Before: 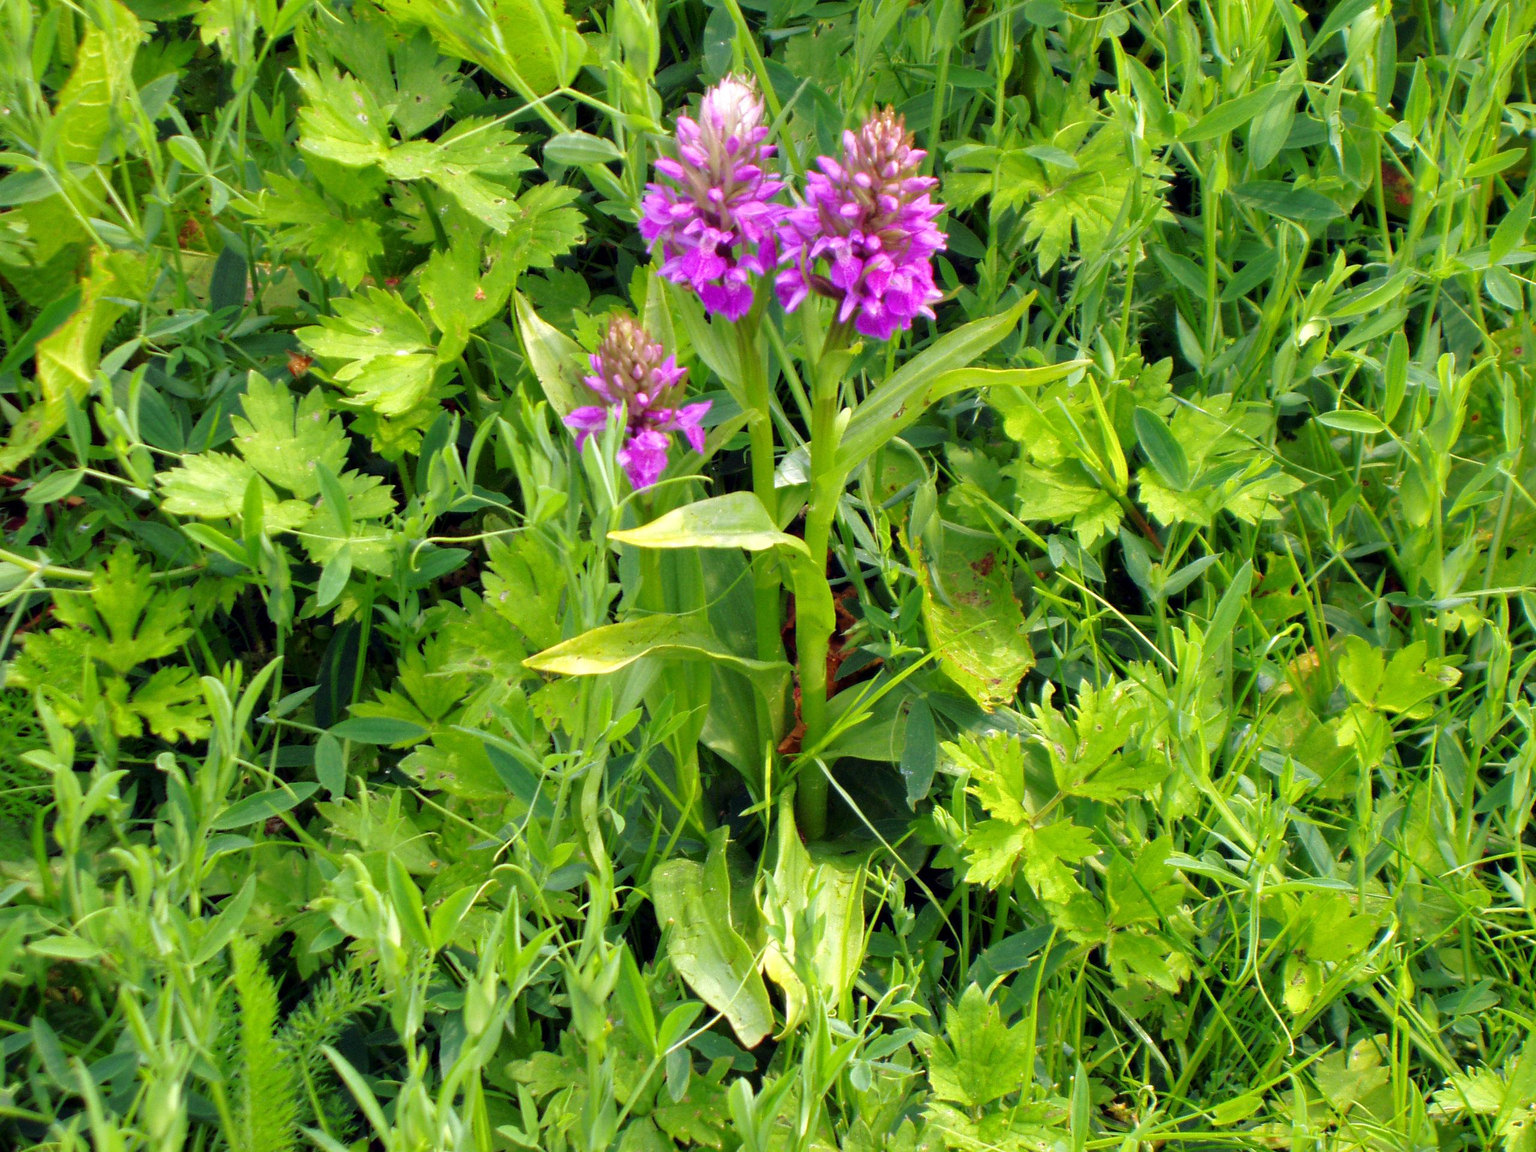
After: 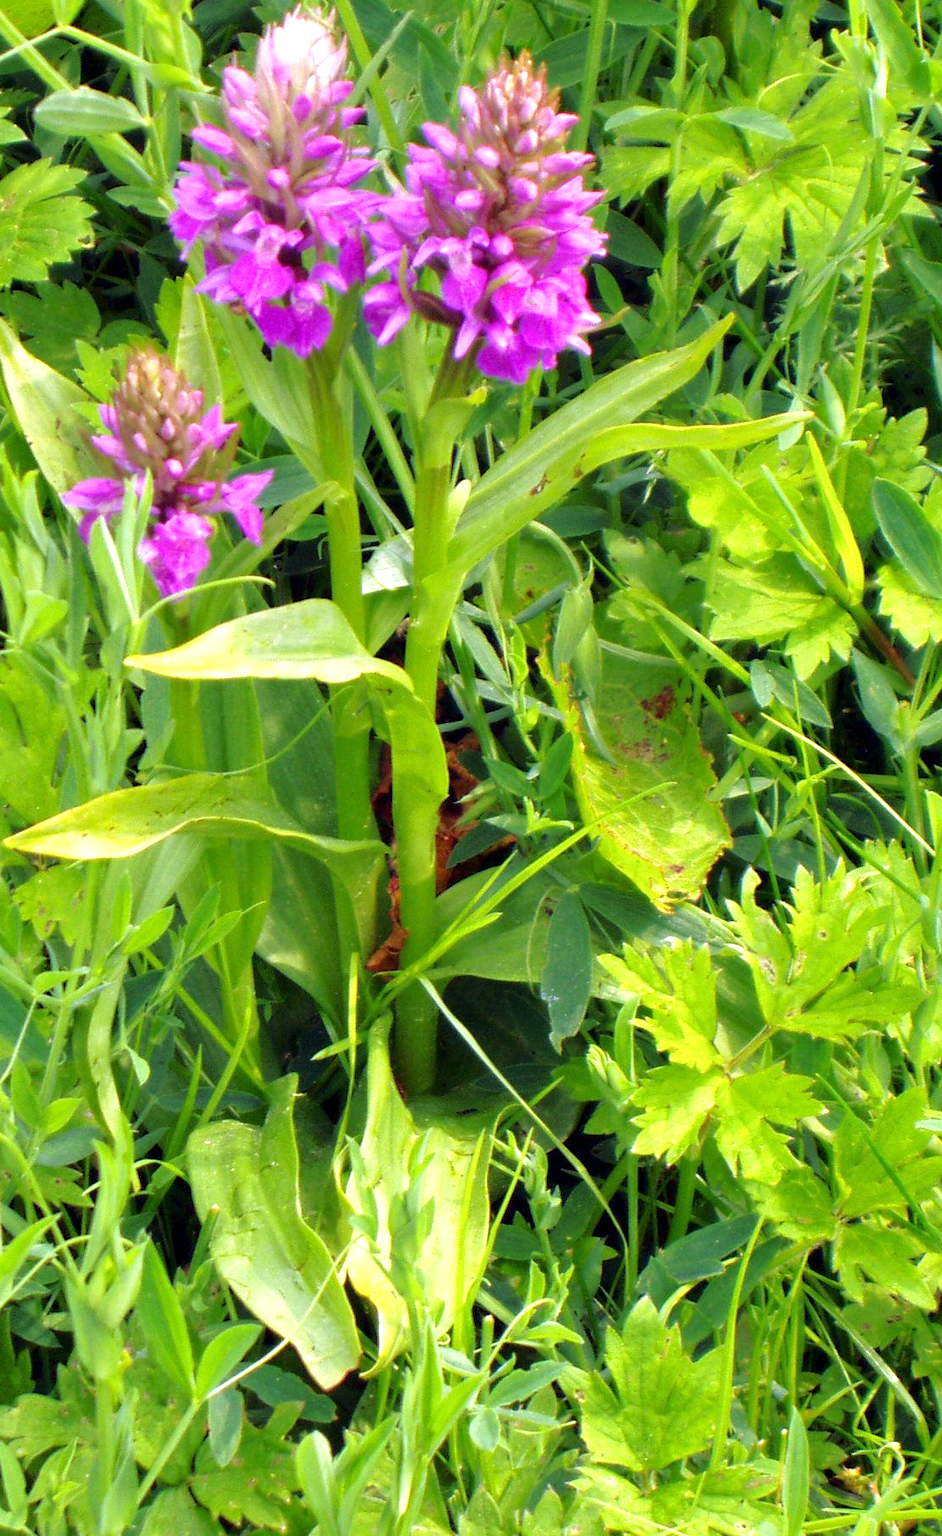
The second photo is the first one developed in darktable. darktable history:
crop: left 33.837%, top 6.045%, right 22.944%
exposure: exposure 0.376 EV, compensate exposure bias true, compensate highlight preservation false
